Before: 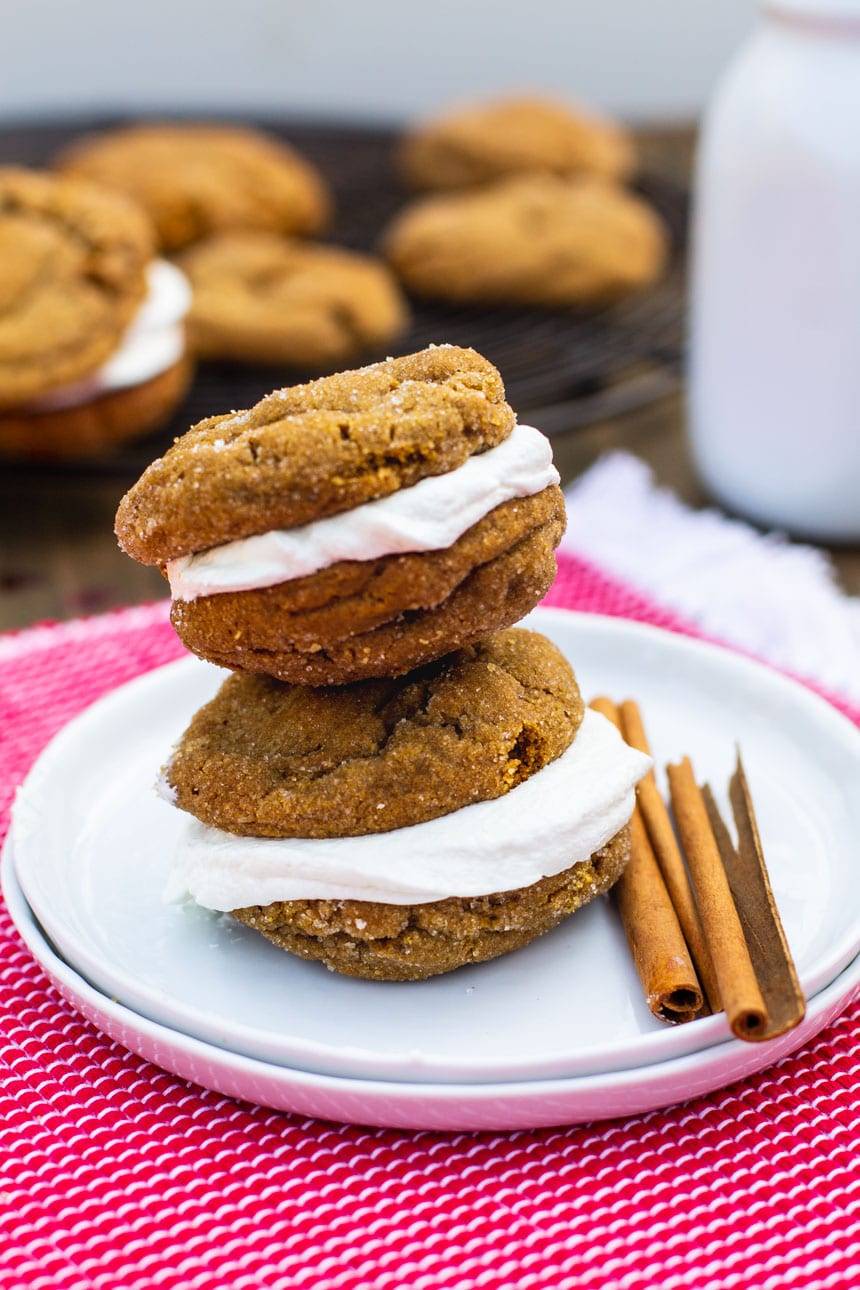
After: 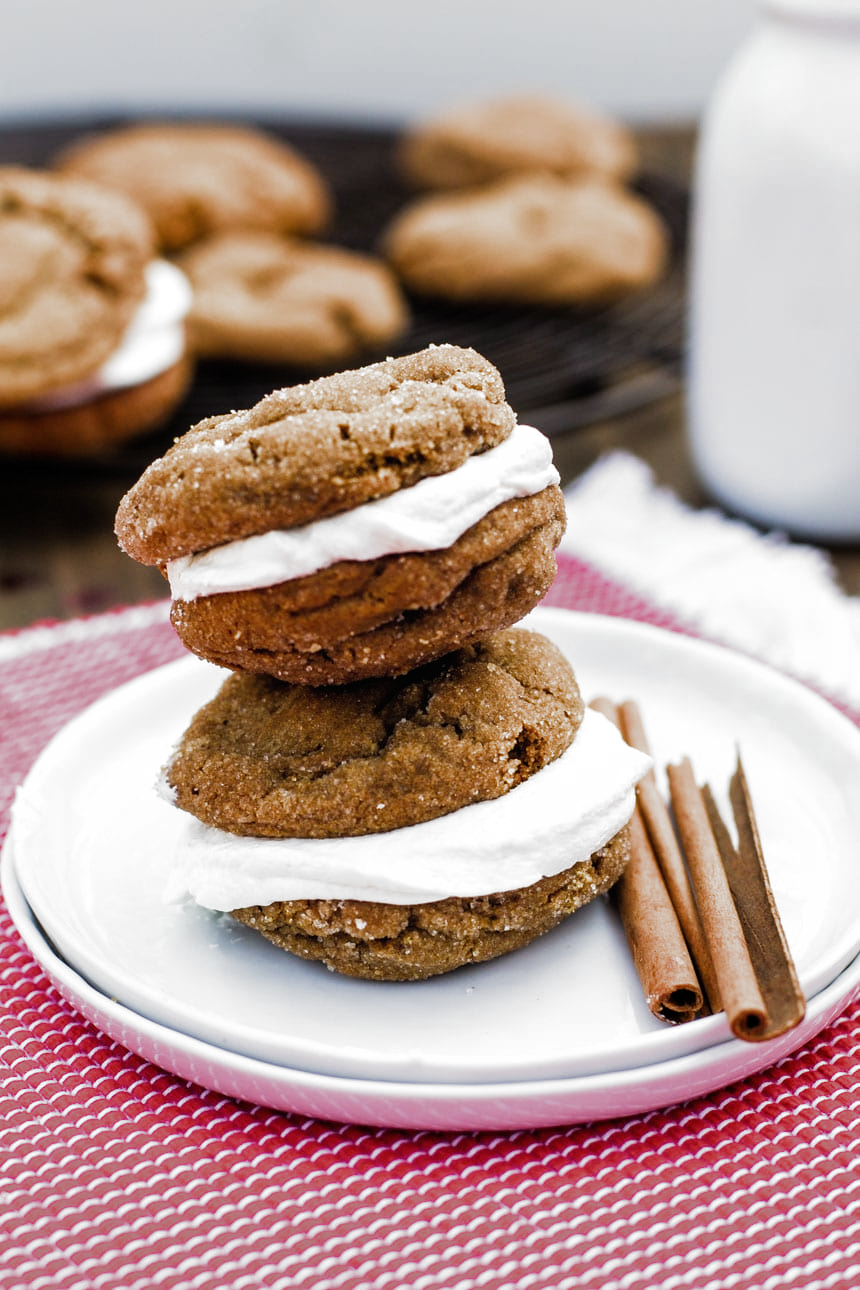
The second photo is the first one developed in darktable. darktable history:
filmic rgb: black relative exposure -9.15 EV, white relative exposure 2.31 EV, hardness 7.42, add noise in highlights 0.001, color science v3 (2019), use custom middle-gray values true, contrast in highlights soft
